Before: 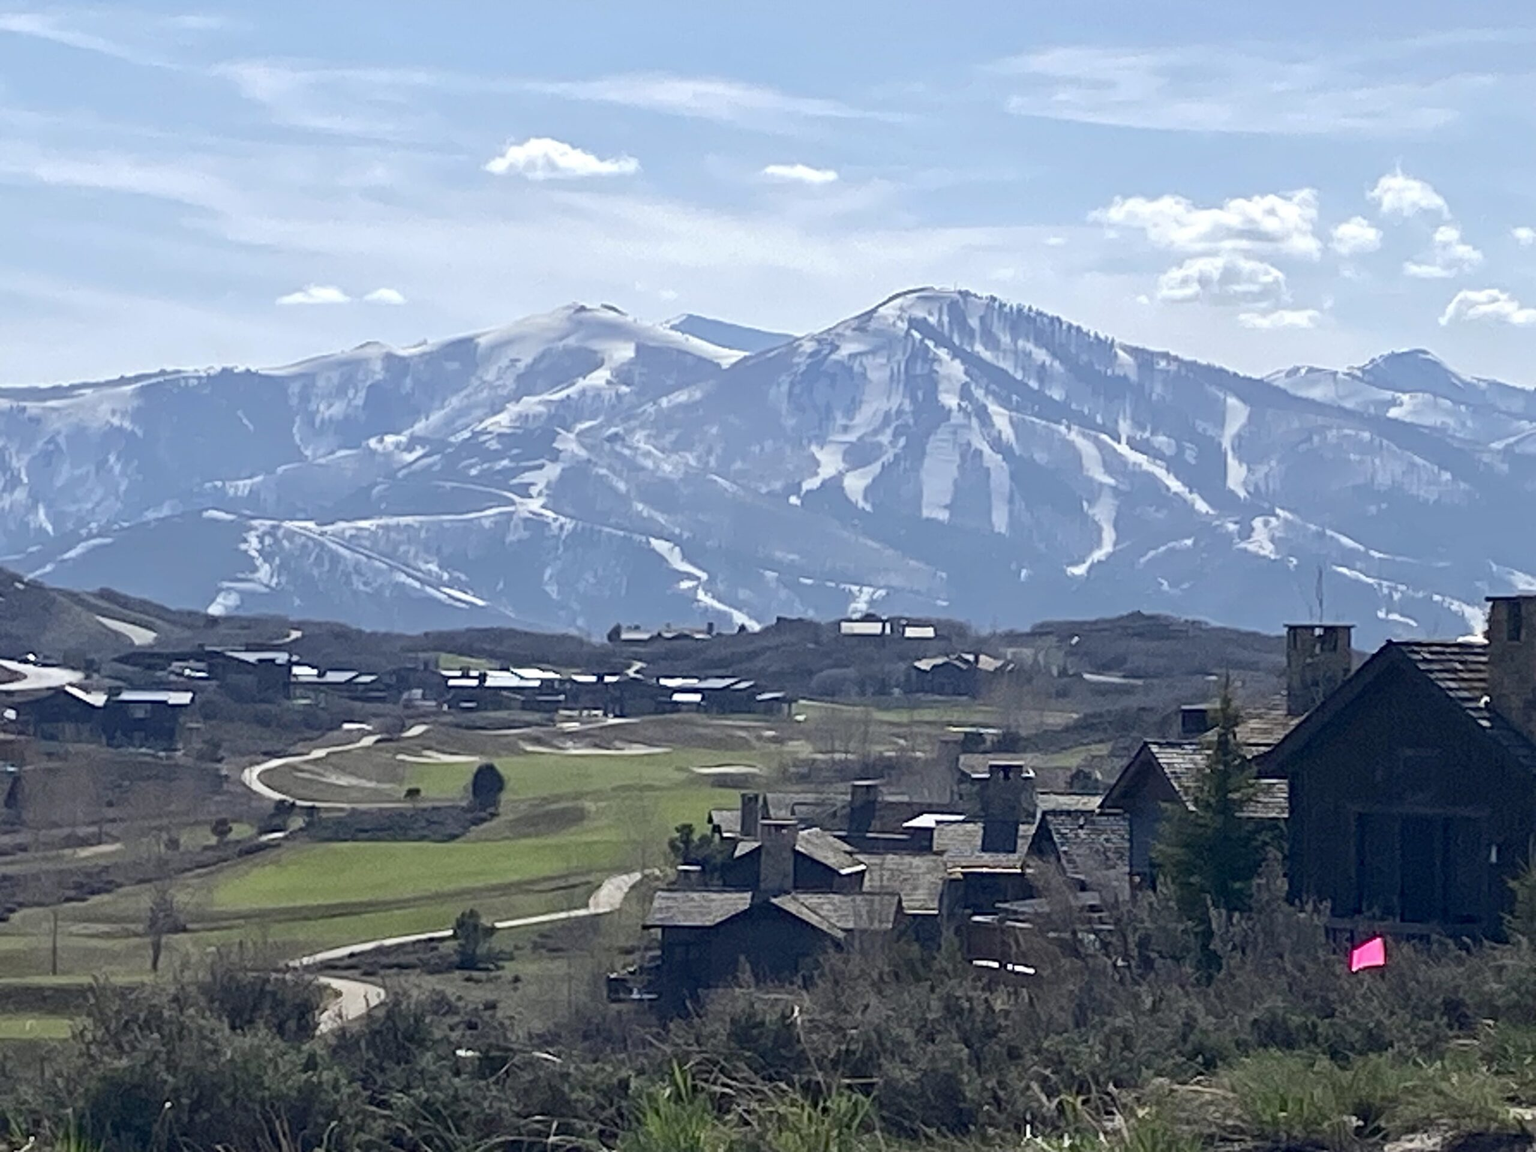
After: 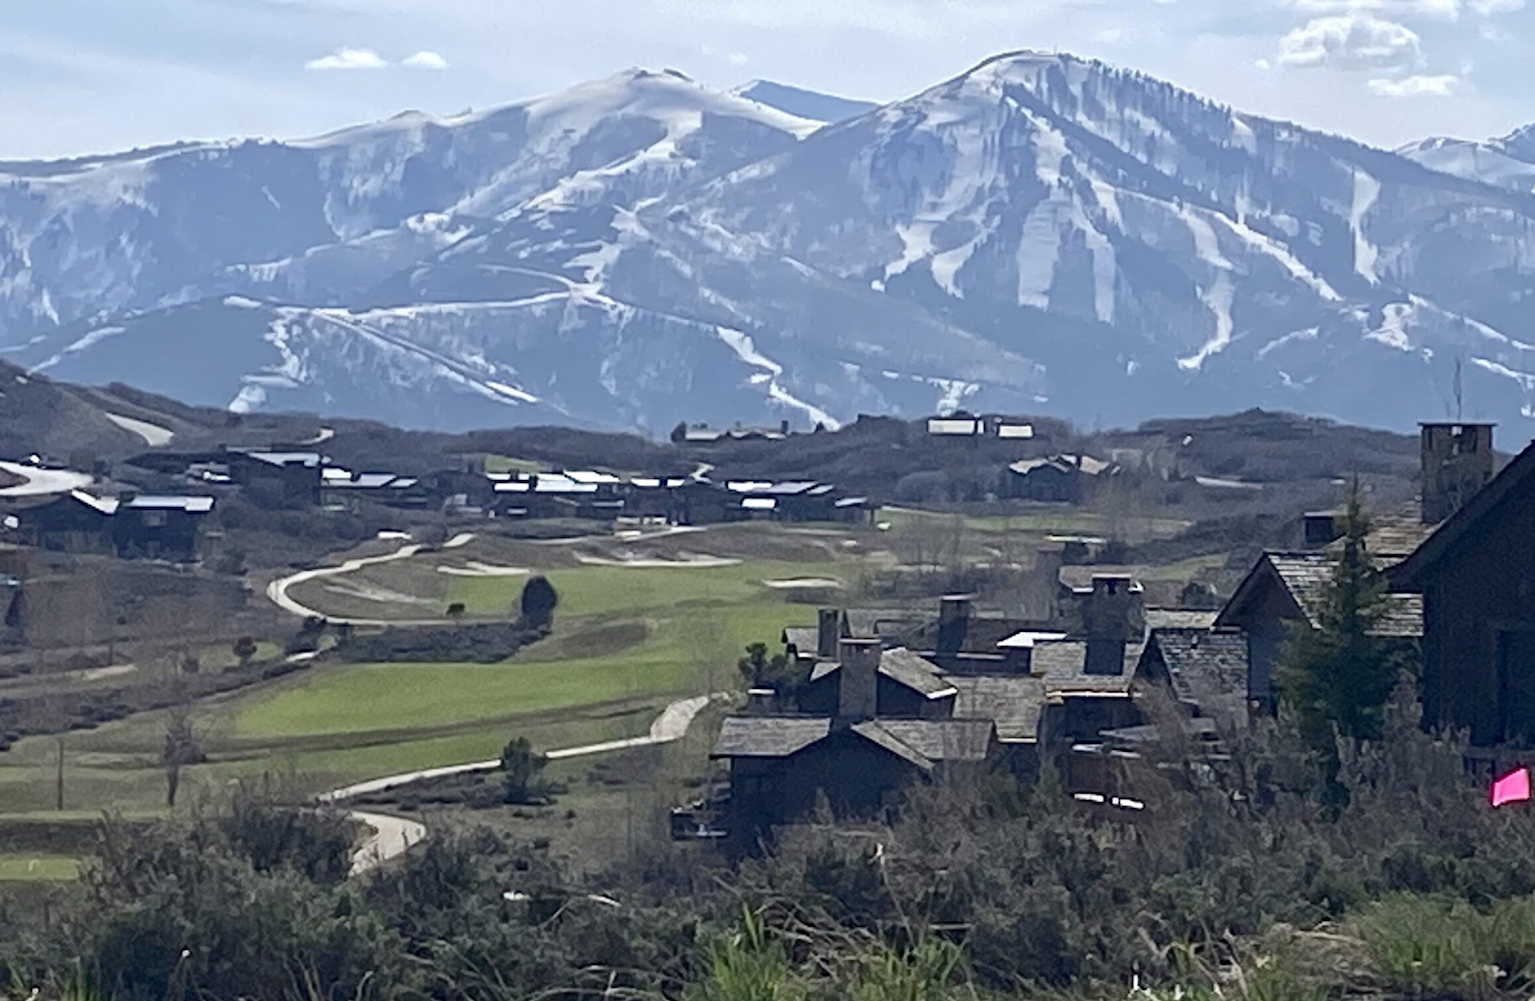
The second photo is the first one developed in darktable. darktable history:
crop: top 21.018%, right 9.439%, bottom 0.254%
